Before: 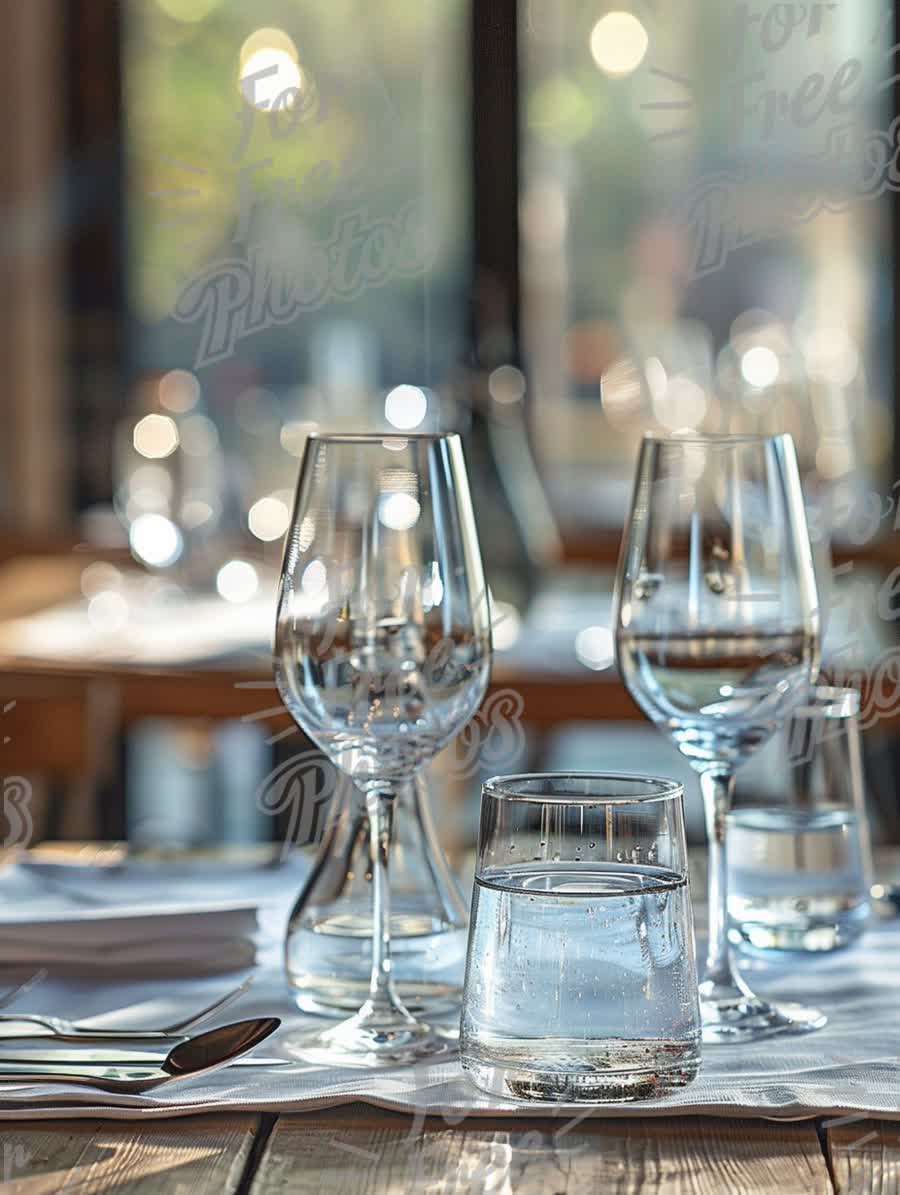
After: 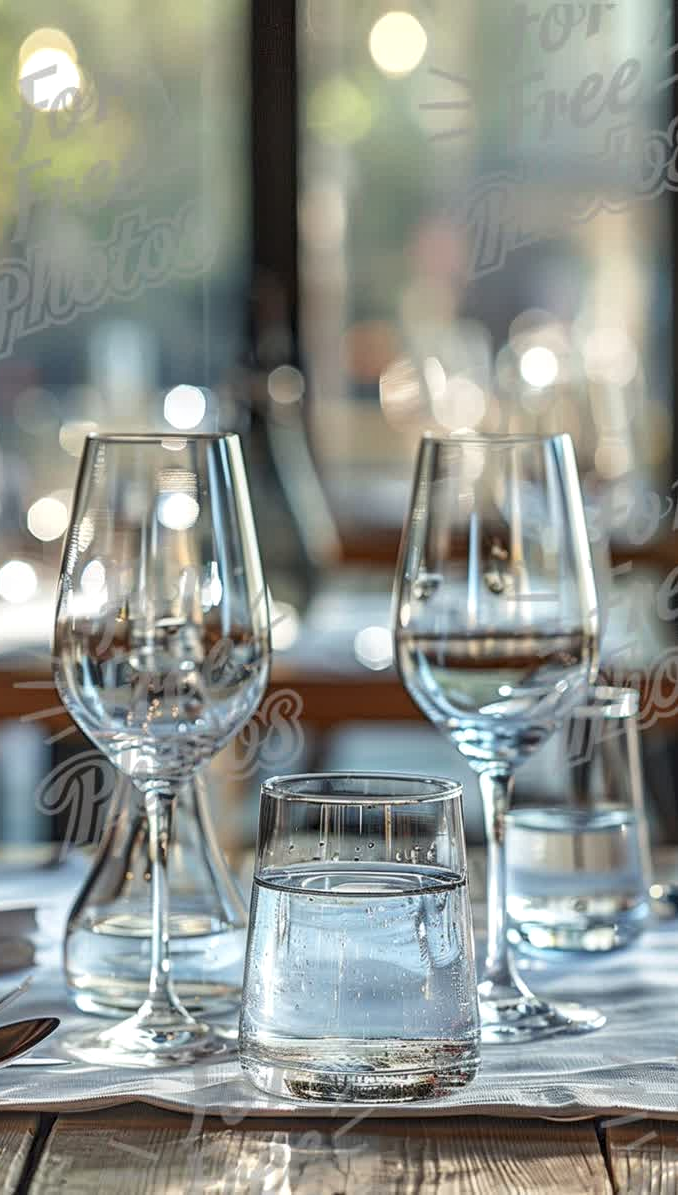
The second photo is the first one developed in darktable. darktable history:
local contrast: on, module defaults
crop and rotate: left 24.636%
